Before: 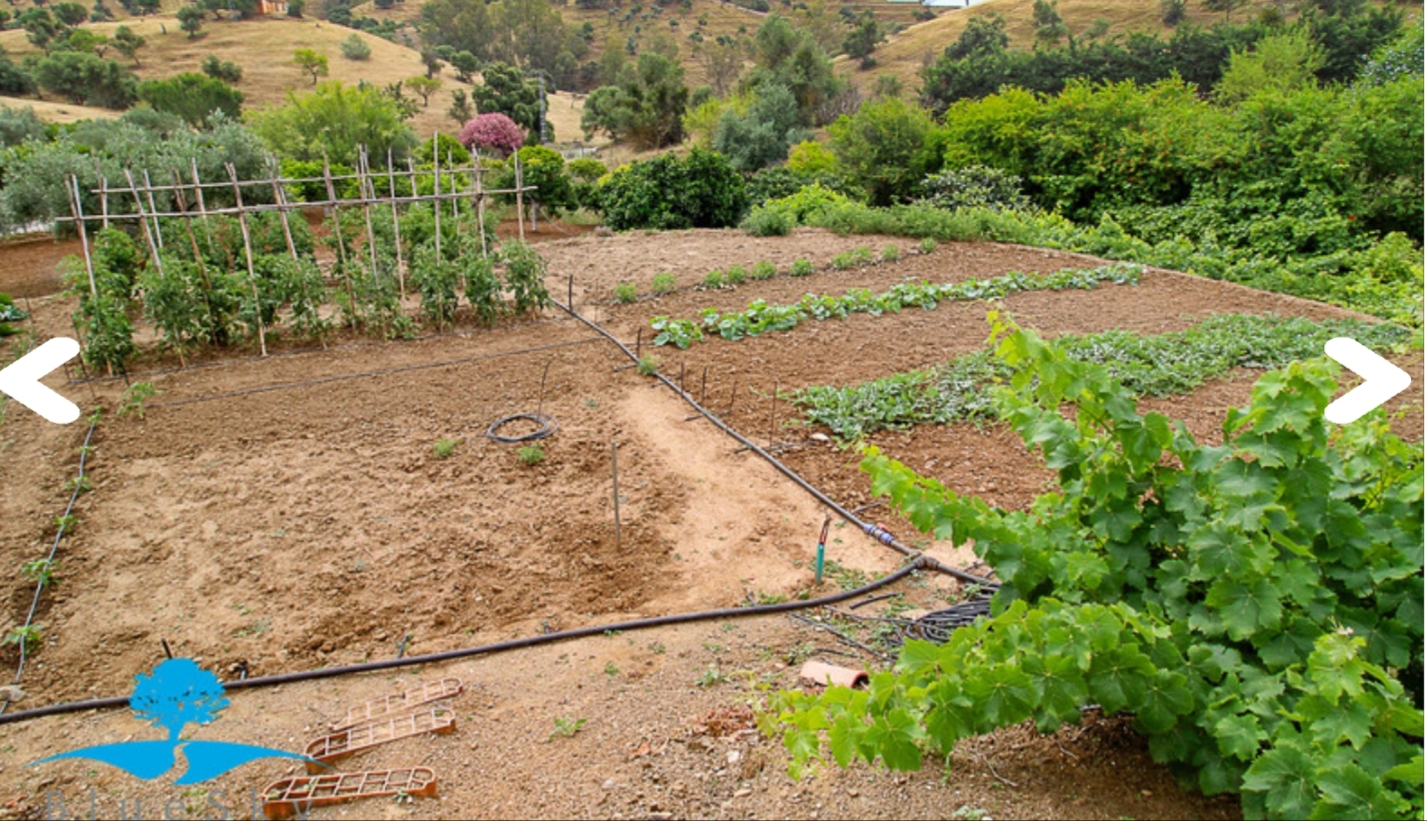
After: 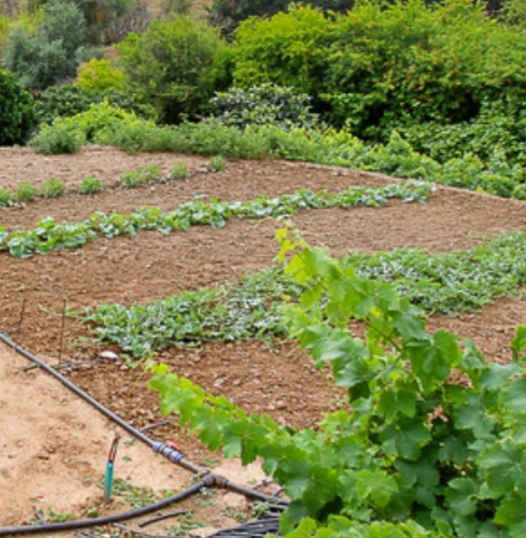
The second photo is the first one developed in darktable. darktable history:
crop and rotate: left 49.936%, top 10.094%, right 13.136%, bottom 24.256%
white balance: red 0.98, blue 1.034
